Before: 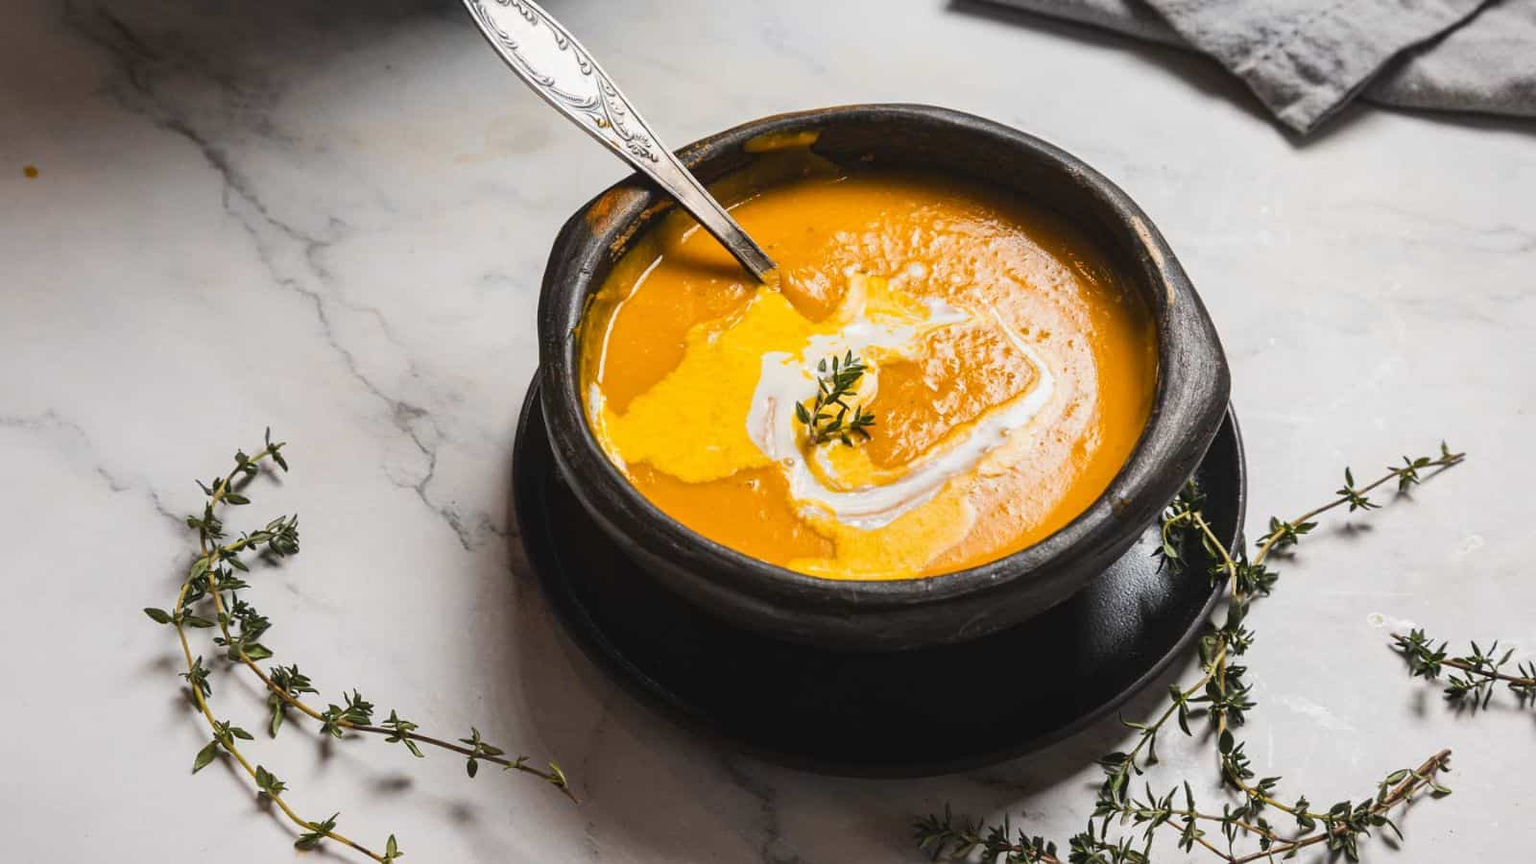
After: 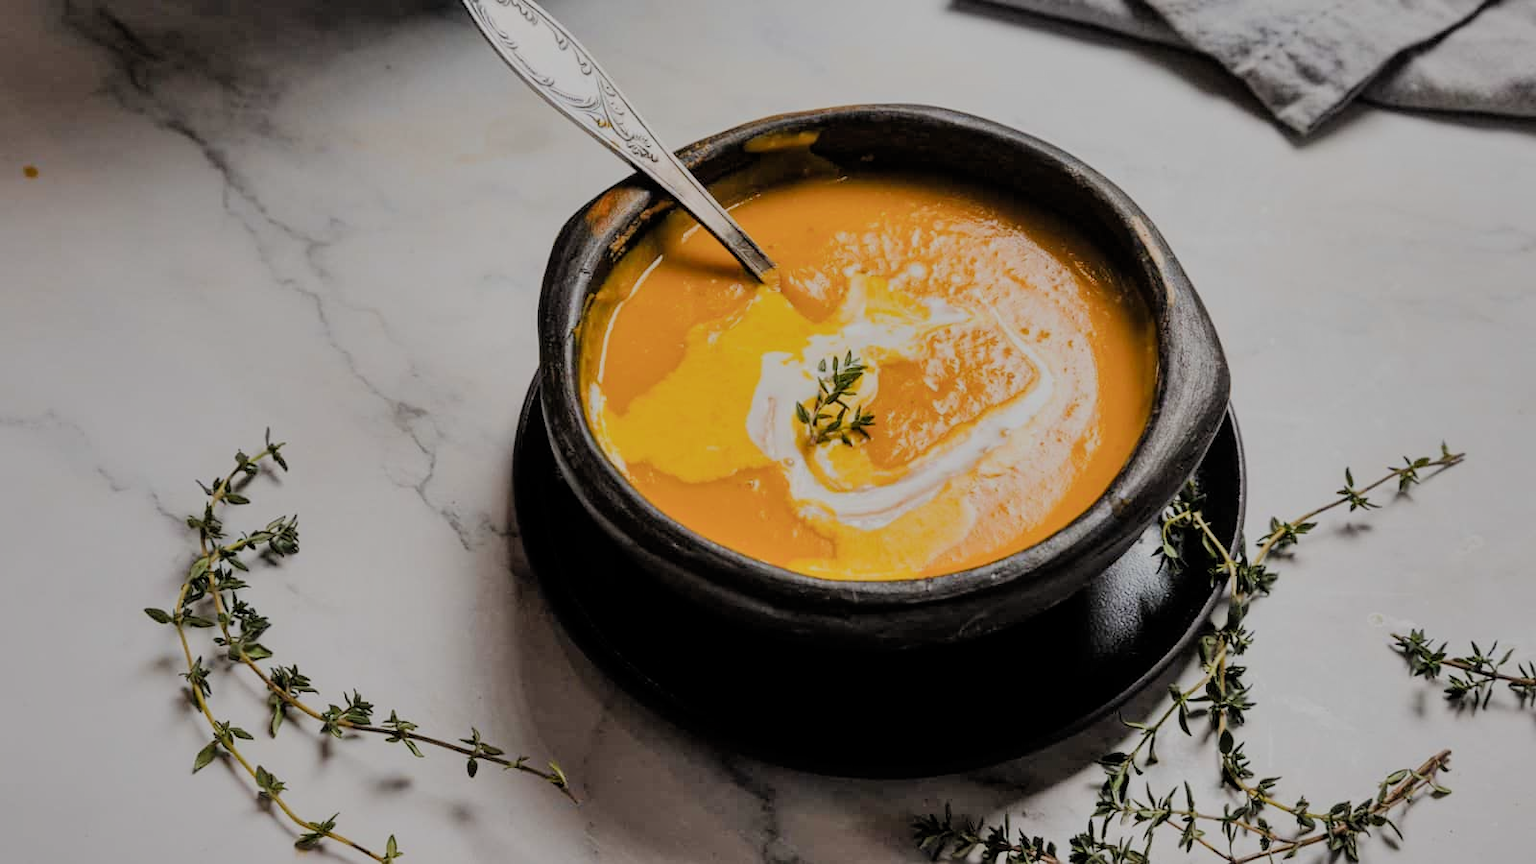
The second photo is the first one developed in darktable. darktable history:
shadows and highlights: low approximation 0.01, soften with gaussian
filmic rgb: middle gray luminance 17.87%, black relative exposure -7.54 EV, white relative exposure 8.45 EV, target black luminance 0%, hardness 2.23, latitude 19.12%, contrast 0.88, highlights saturation mix 5.17%, shadows ↔ highlights balance 11.01%
